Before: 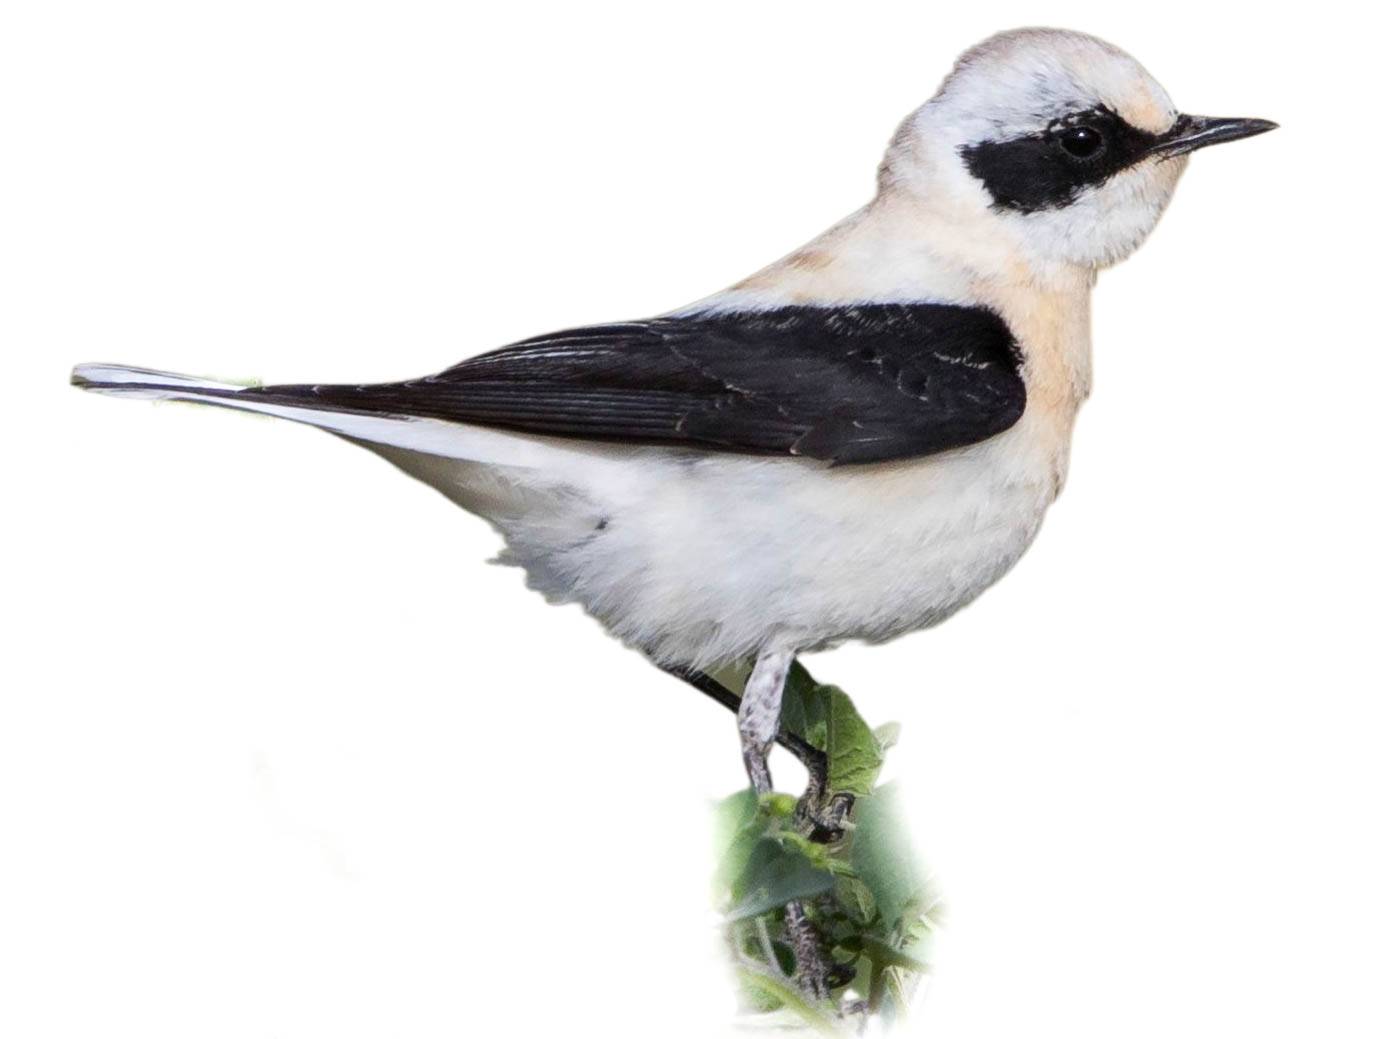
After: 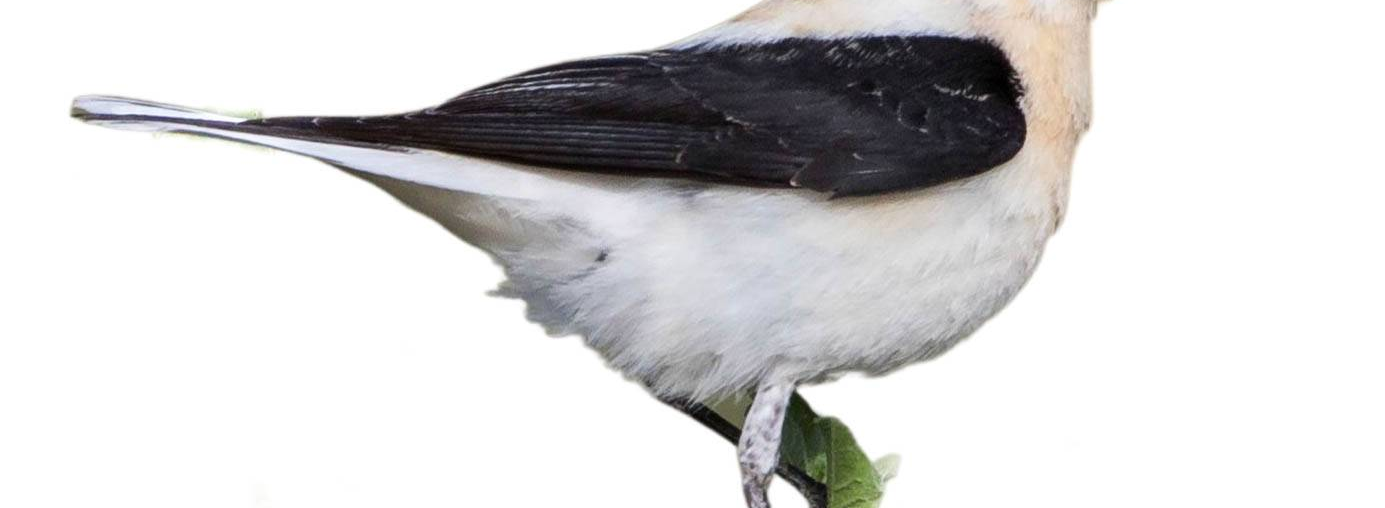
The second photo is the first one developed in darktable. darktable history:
crop and rotate: top 25.854%, bottom 25.175%
